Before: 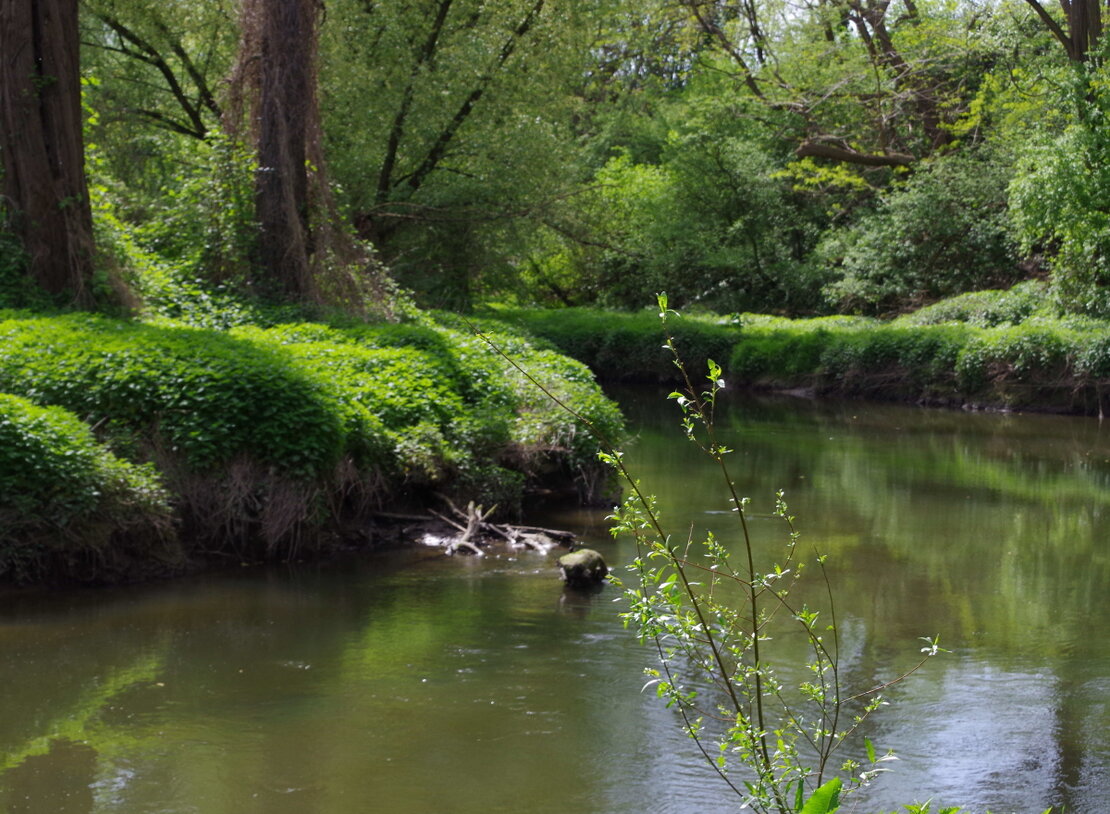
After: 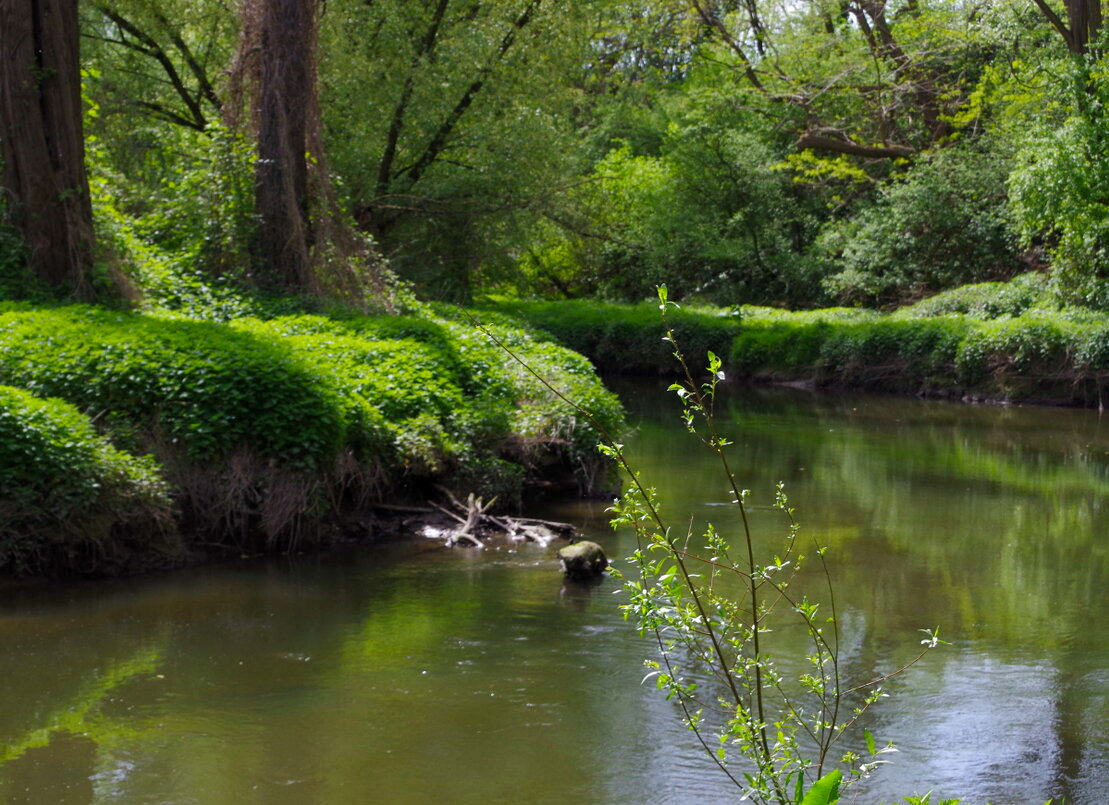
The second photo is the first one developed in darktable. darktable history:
color balance rgb: linear chroma grading › shadows 19.44%, linear chroma grading › highlights 3.42%, linear chroma grading › mid-tones 10.16%
levels: mode automatic, black 0.023%, white 99.97%, levels [0.062, 0.494, 0.925]
crop: top 1.049%, right 0.001%
